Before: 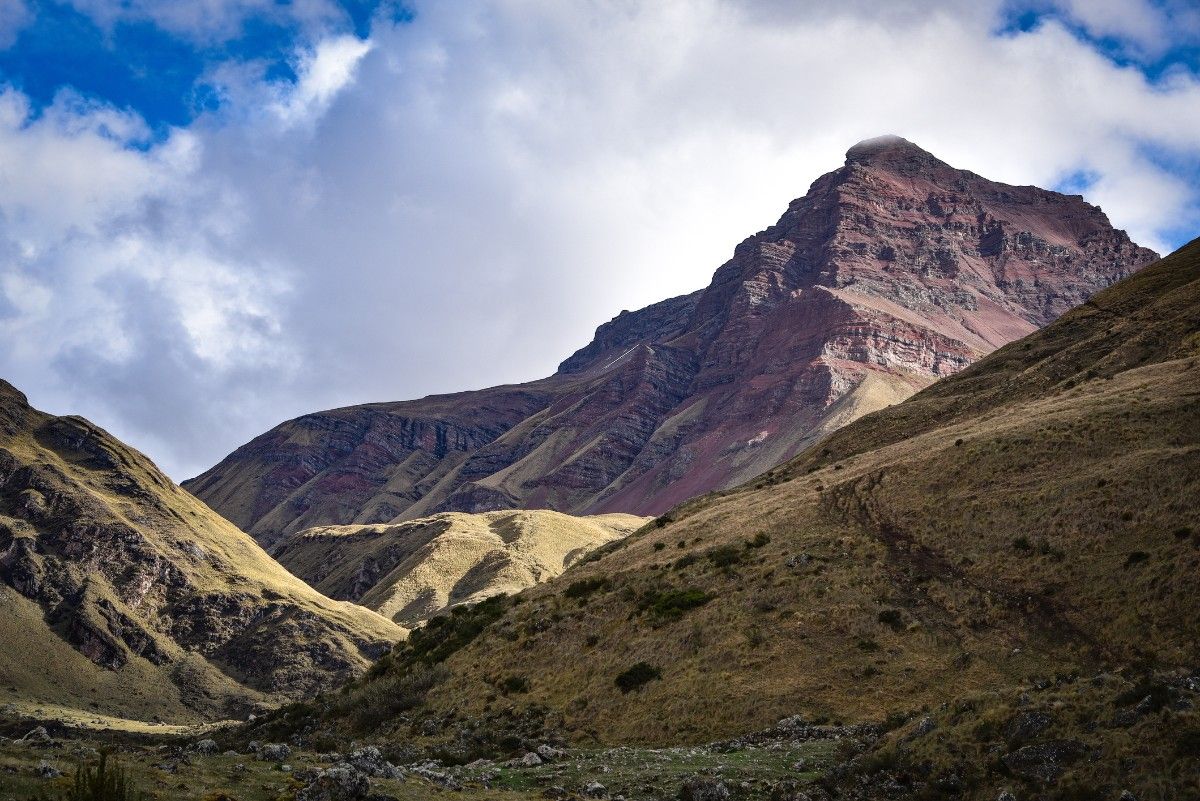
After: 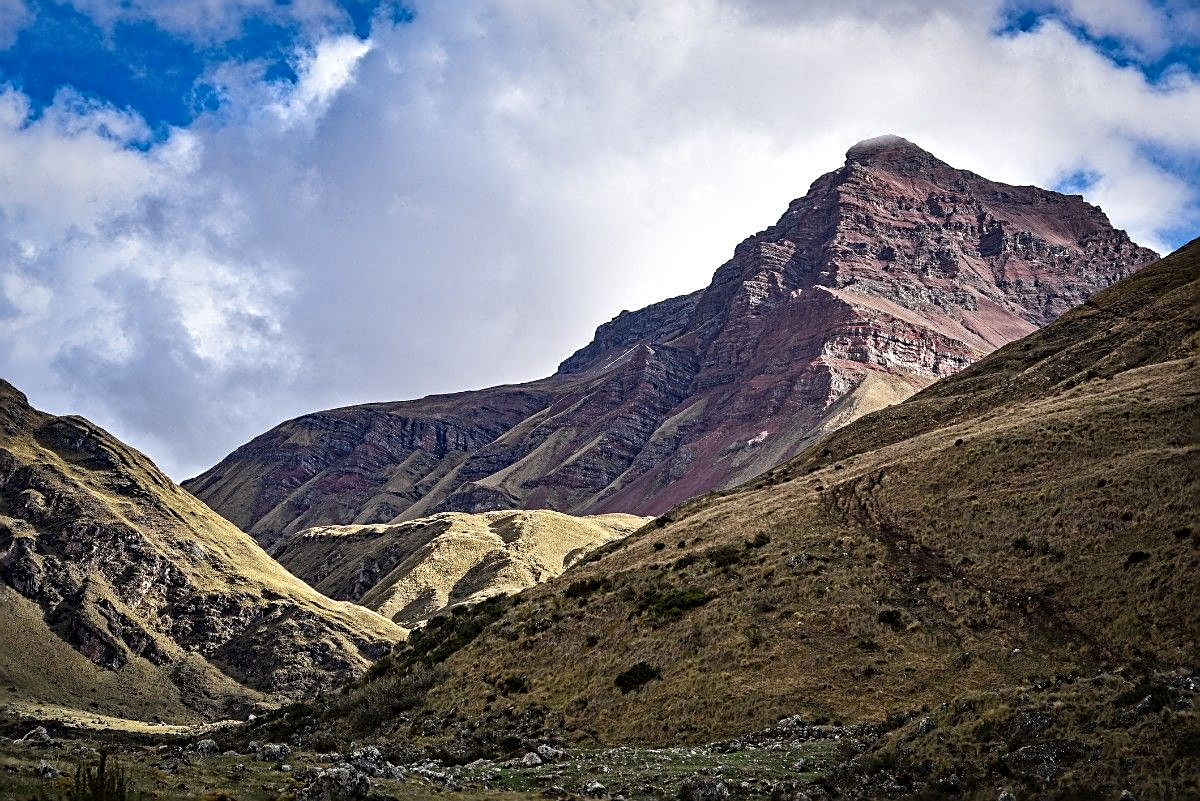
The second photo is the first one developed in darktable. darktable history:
sharpen: on, module defaults
contrast equalizer: y [[0.5, 0.501, 0.525, 0.597, 0.58, 0.514], [0.5 ×6], [0.5 ×6], [0 ×6], [0 ×6]]
